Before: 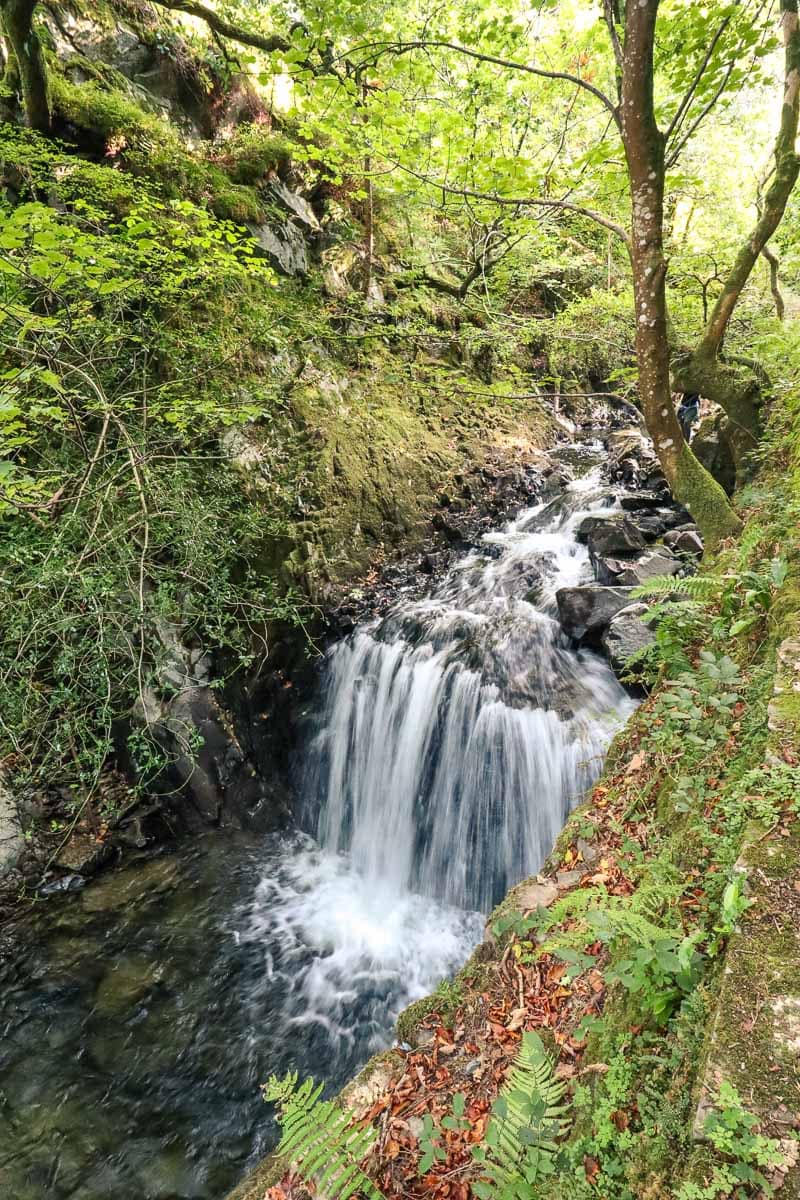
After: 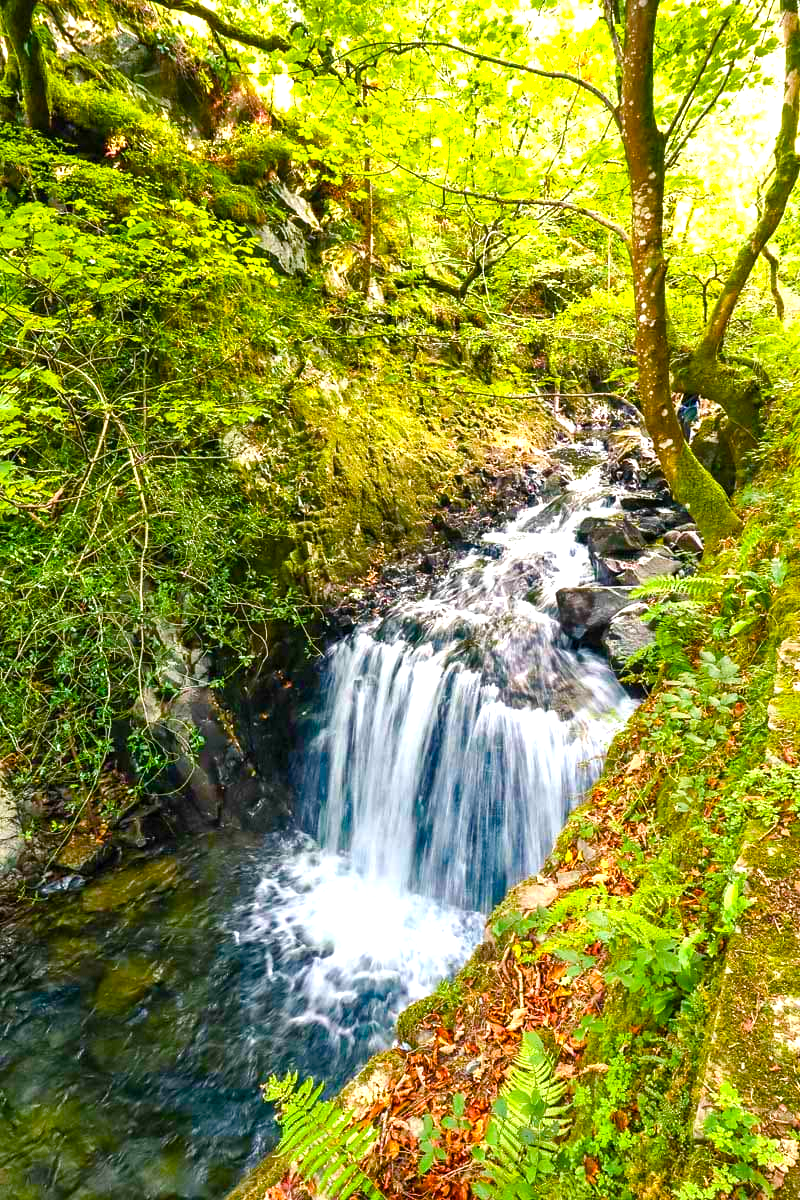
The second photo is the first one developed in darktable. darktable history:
color balance rgb: linear chroma grading › global chroma 25%, perceptual saturation grading › global saturation 45%, perceptual saturation grading › highlights -50%, perceptual saturation grading › shadows 30%, perceptual brilliance grading › global brilliance 18%, global vibrance 40%
exposure: compensate highlight preservation false
